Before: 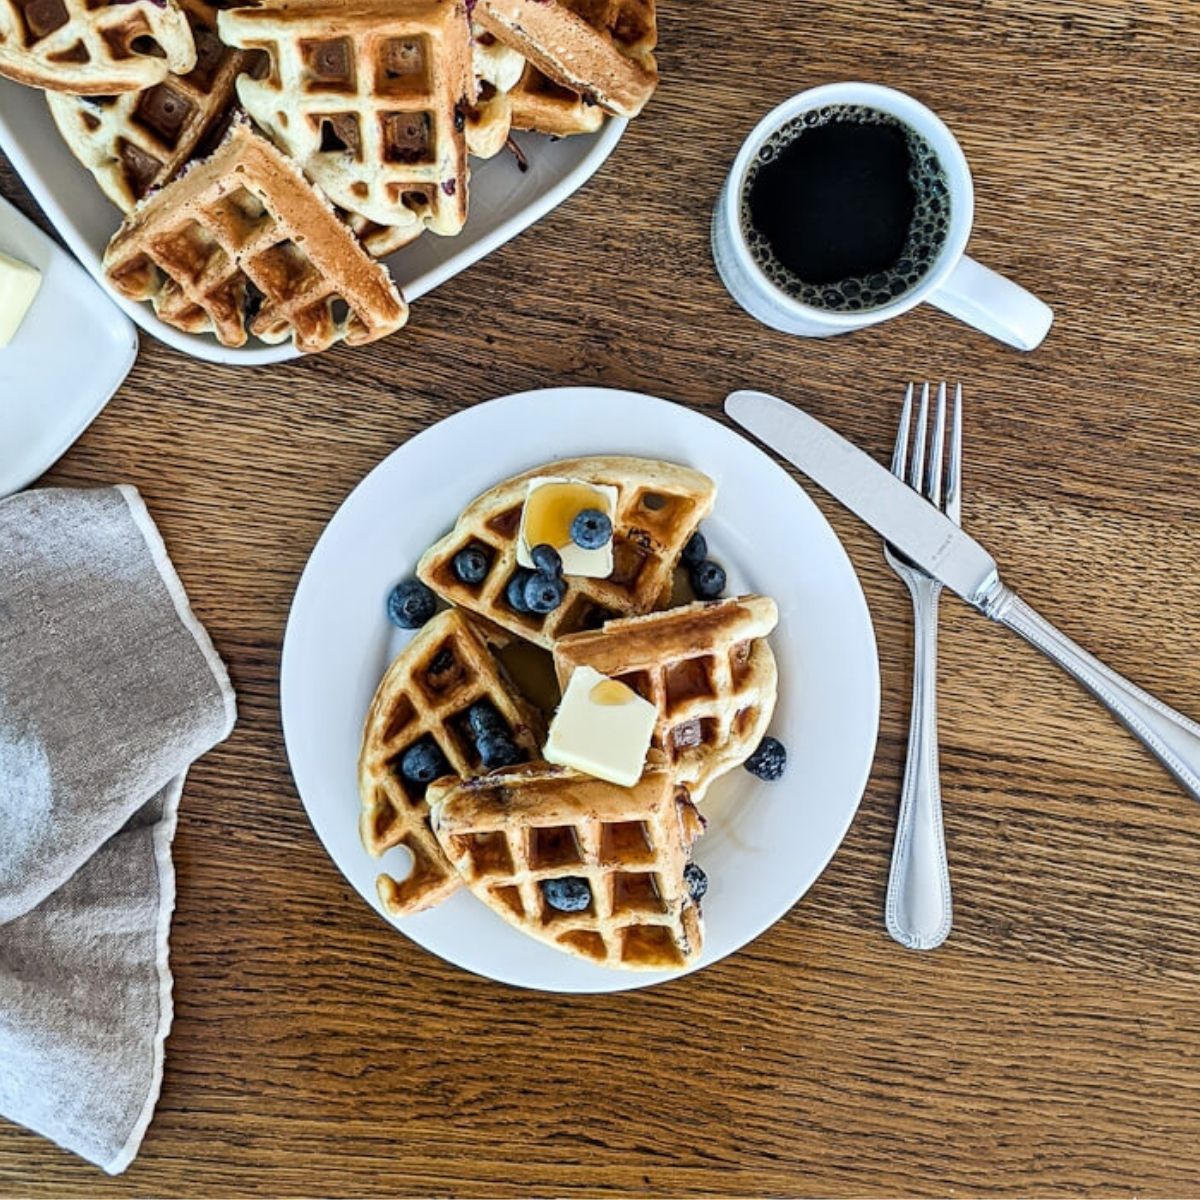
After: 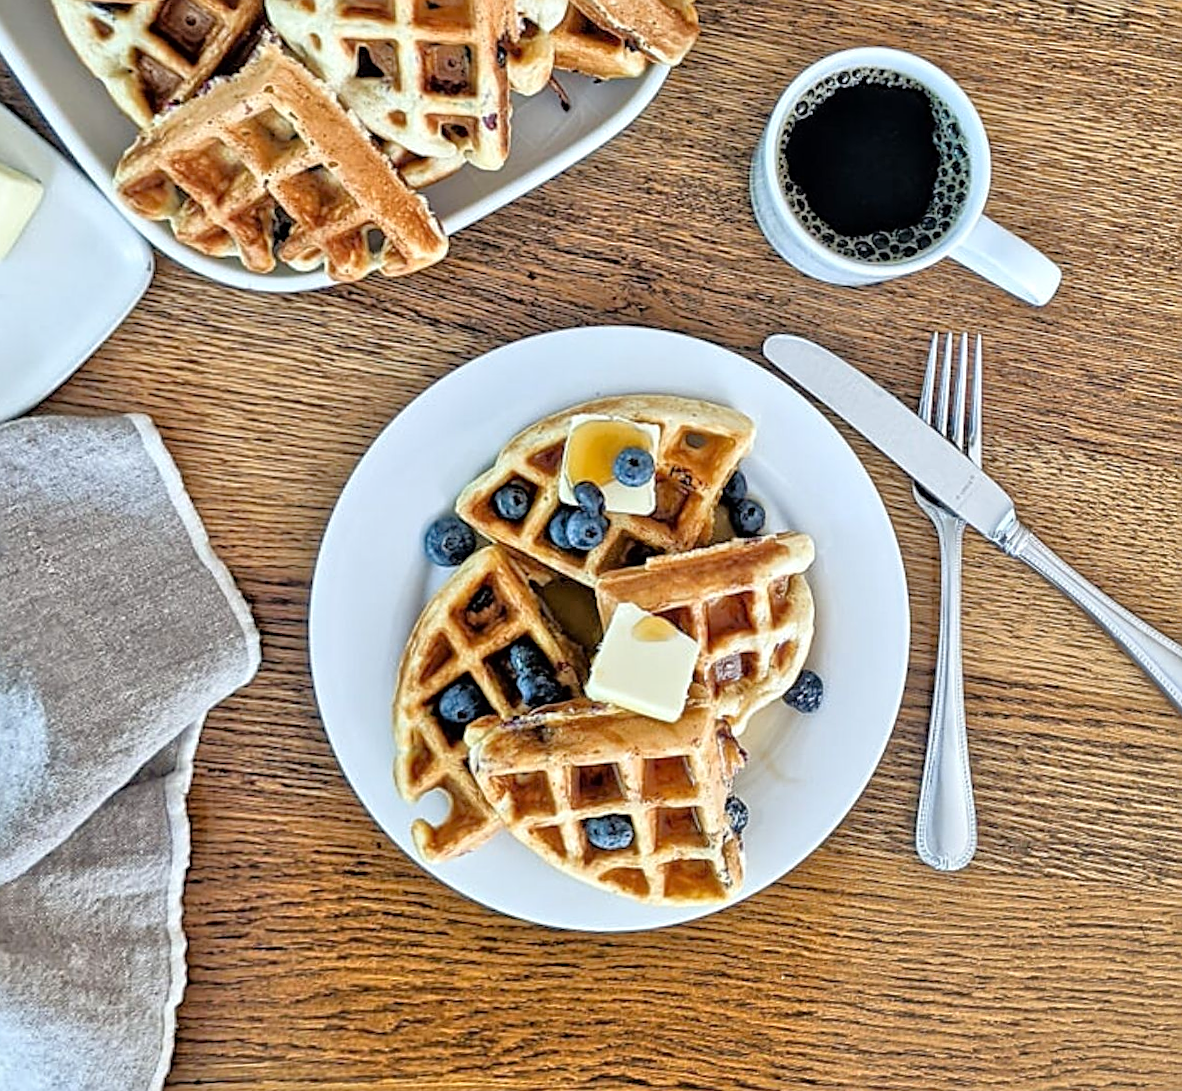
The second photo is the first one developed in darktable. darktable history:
rotate and perspective: rotation -0.013°, lens shift (vertical) -0.027, lens shift (horizontal) 0.178, crop left 0.016, crop right 0.989, crop top 0.082, crop bottom 0.918
sharpen: on, module defaults
color correction: highlights a* -0.137, highlights b* 0.137
tone equalizer: -7 EV 0.15 EV, -6 EV 0.6 EV, -5 EV 1.15 EV, -4 EV 1.33 EV, -3 EV 1.15 EV, -2 EV 0.6 EV, -1 EV 0.15 EV, mask exposure compensation -0.5 EV
